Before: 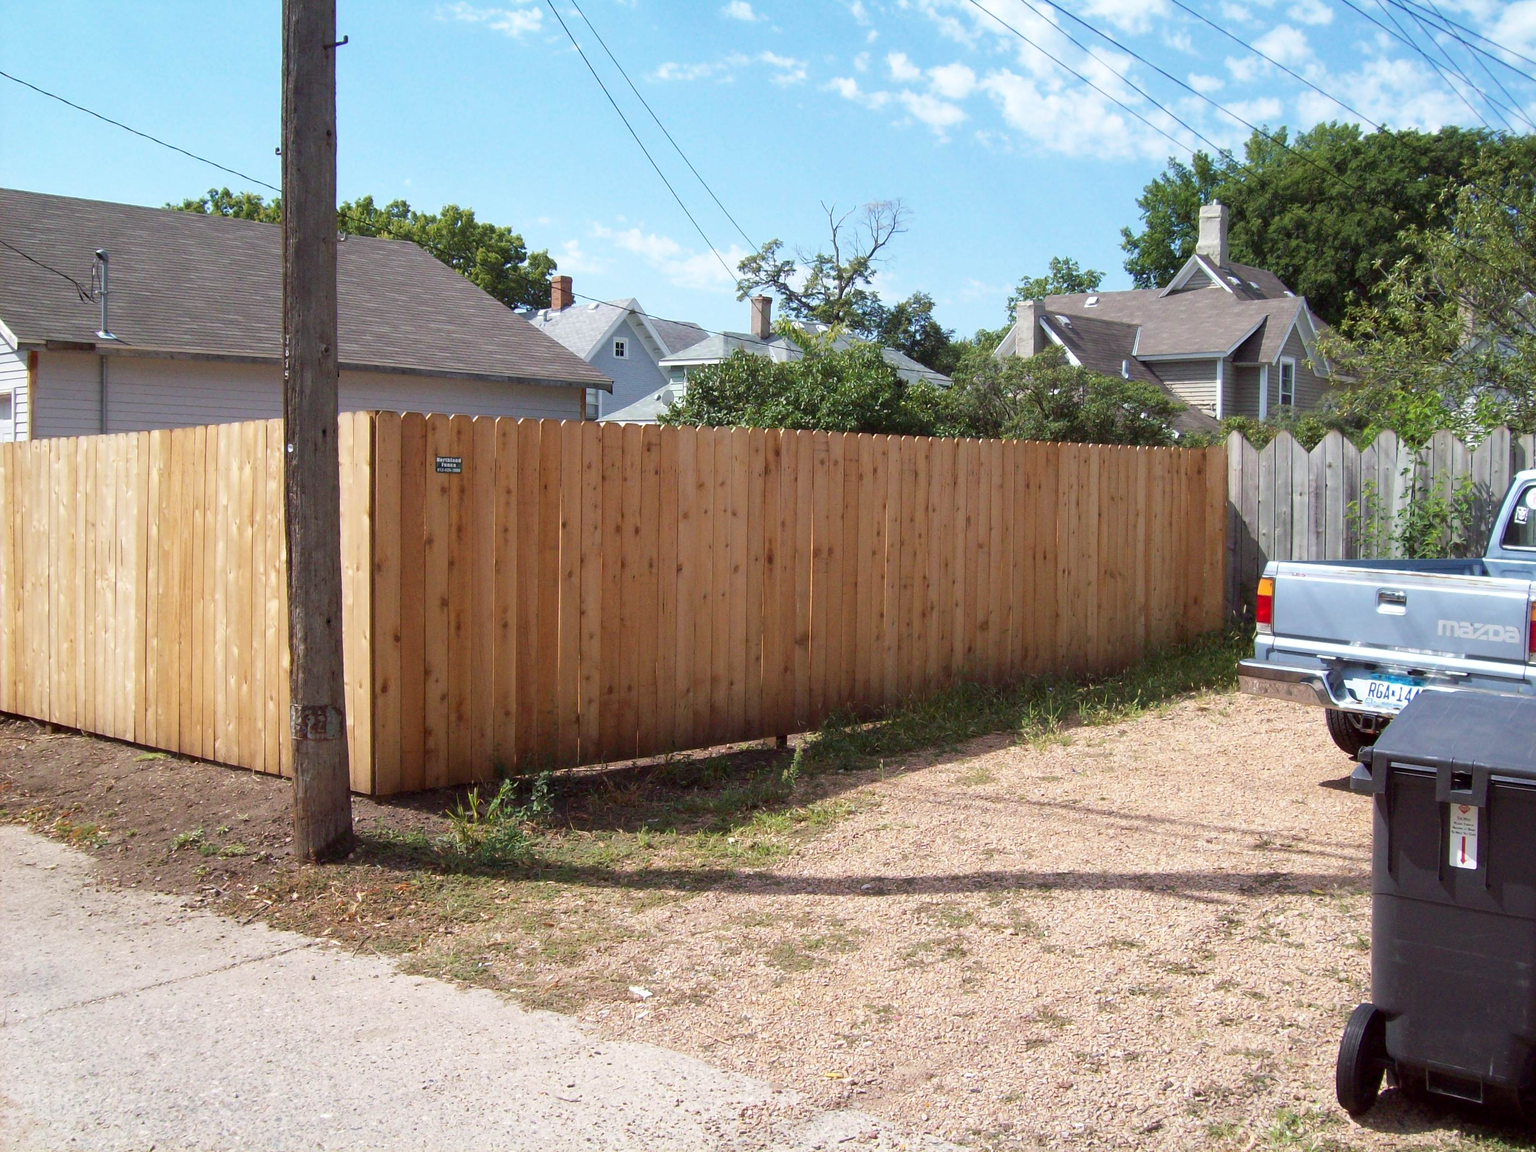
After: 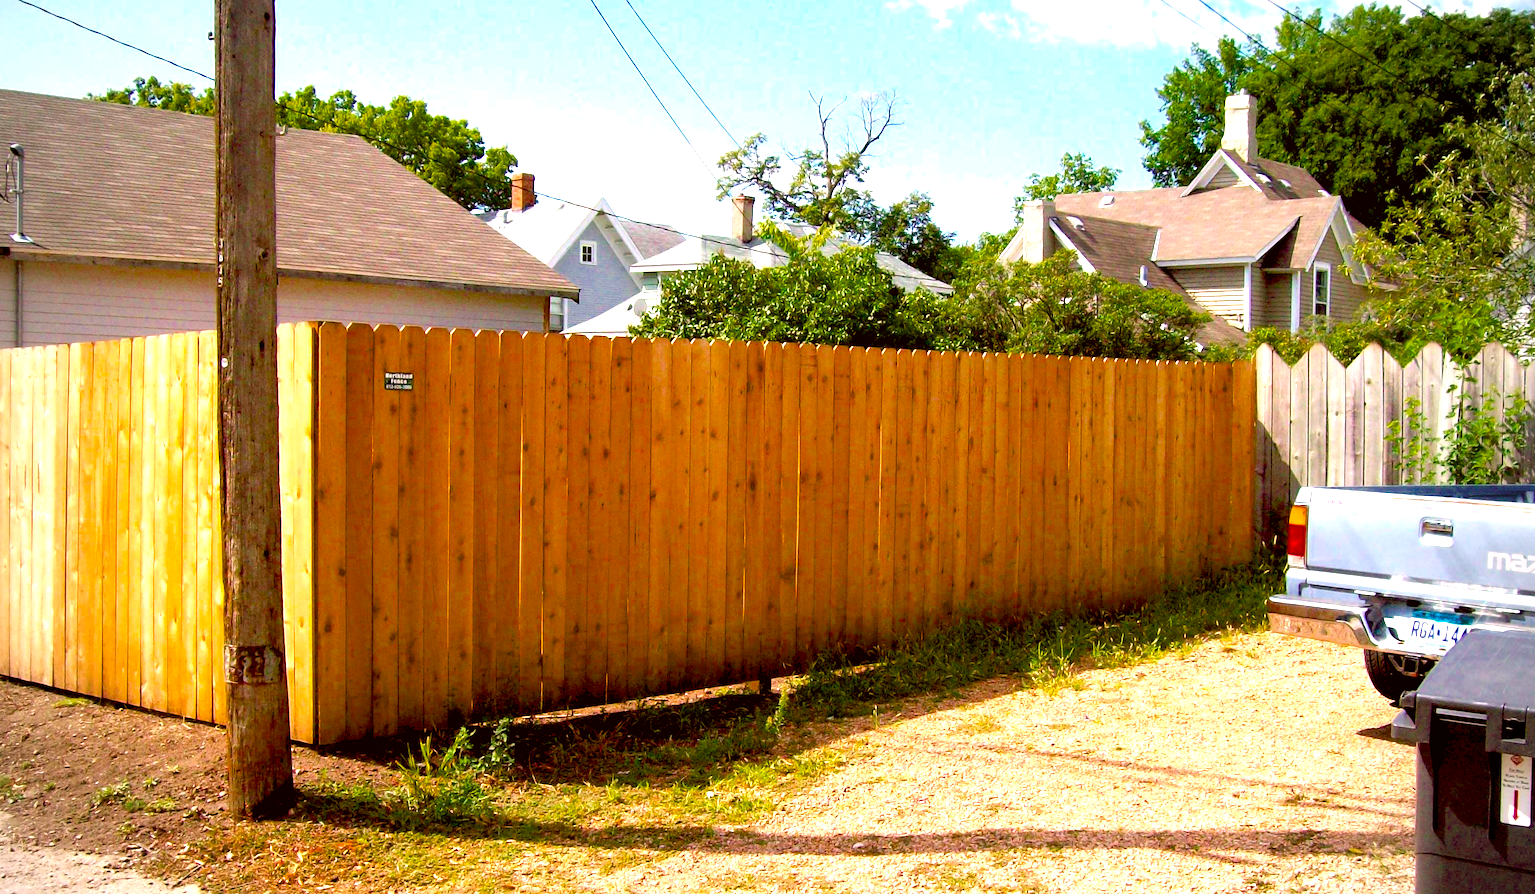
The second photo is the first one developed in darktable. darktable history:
exposure: black level correction 0.011, exposure 1.075 EV, compensate exposure bias true, compensate highlight preservation false
color correction: highlights a* 8.83, highlights b* 15.09, shadows a* -0.458, shadows b* 27.23
crop: left 5.673%, top 10.348%, right 3.478%, bottom 19.084%
vignetting: on, module defaults
color balance rgb: global offset › luminance -1.45%, linear chroma grading › global chroma 19.675%, perceptual saturation grading › global saturation 25.807%, global vibrance 15.864%, saturation formula JzAzBz (2021)
shadows and highlights: shadows 30.97, highlights 1.78, shadows color adjustment 98.02%, highlights color adjustment 59.42%, soften with gaussian
